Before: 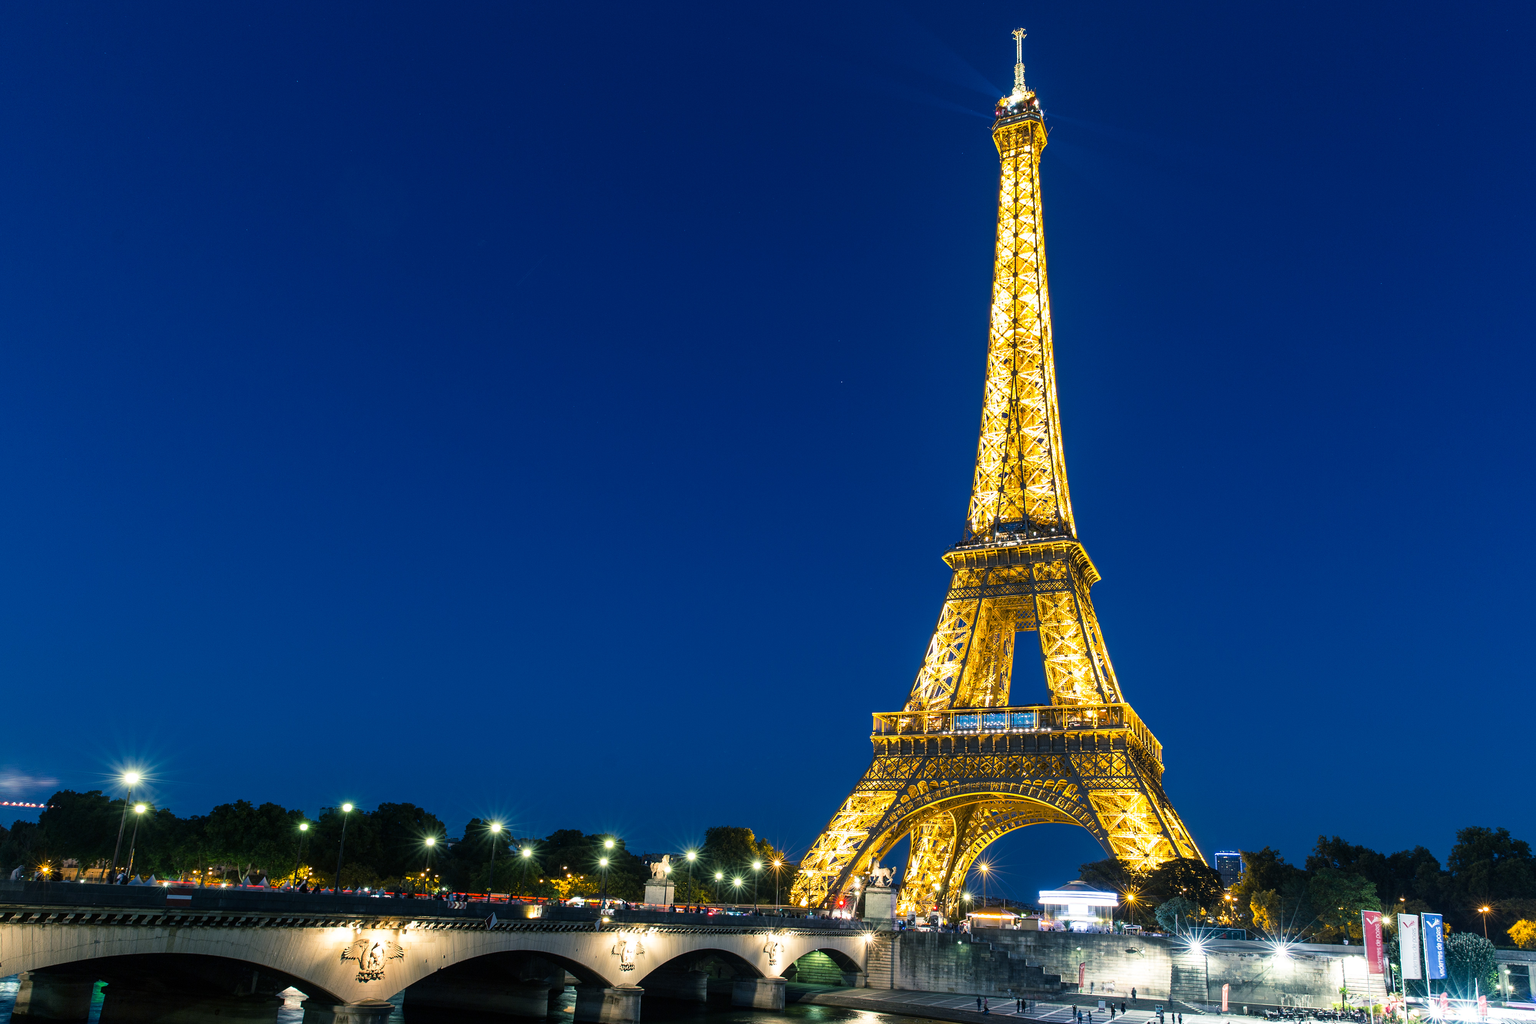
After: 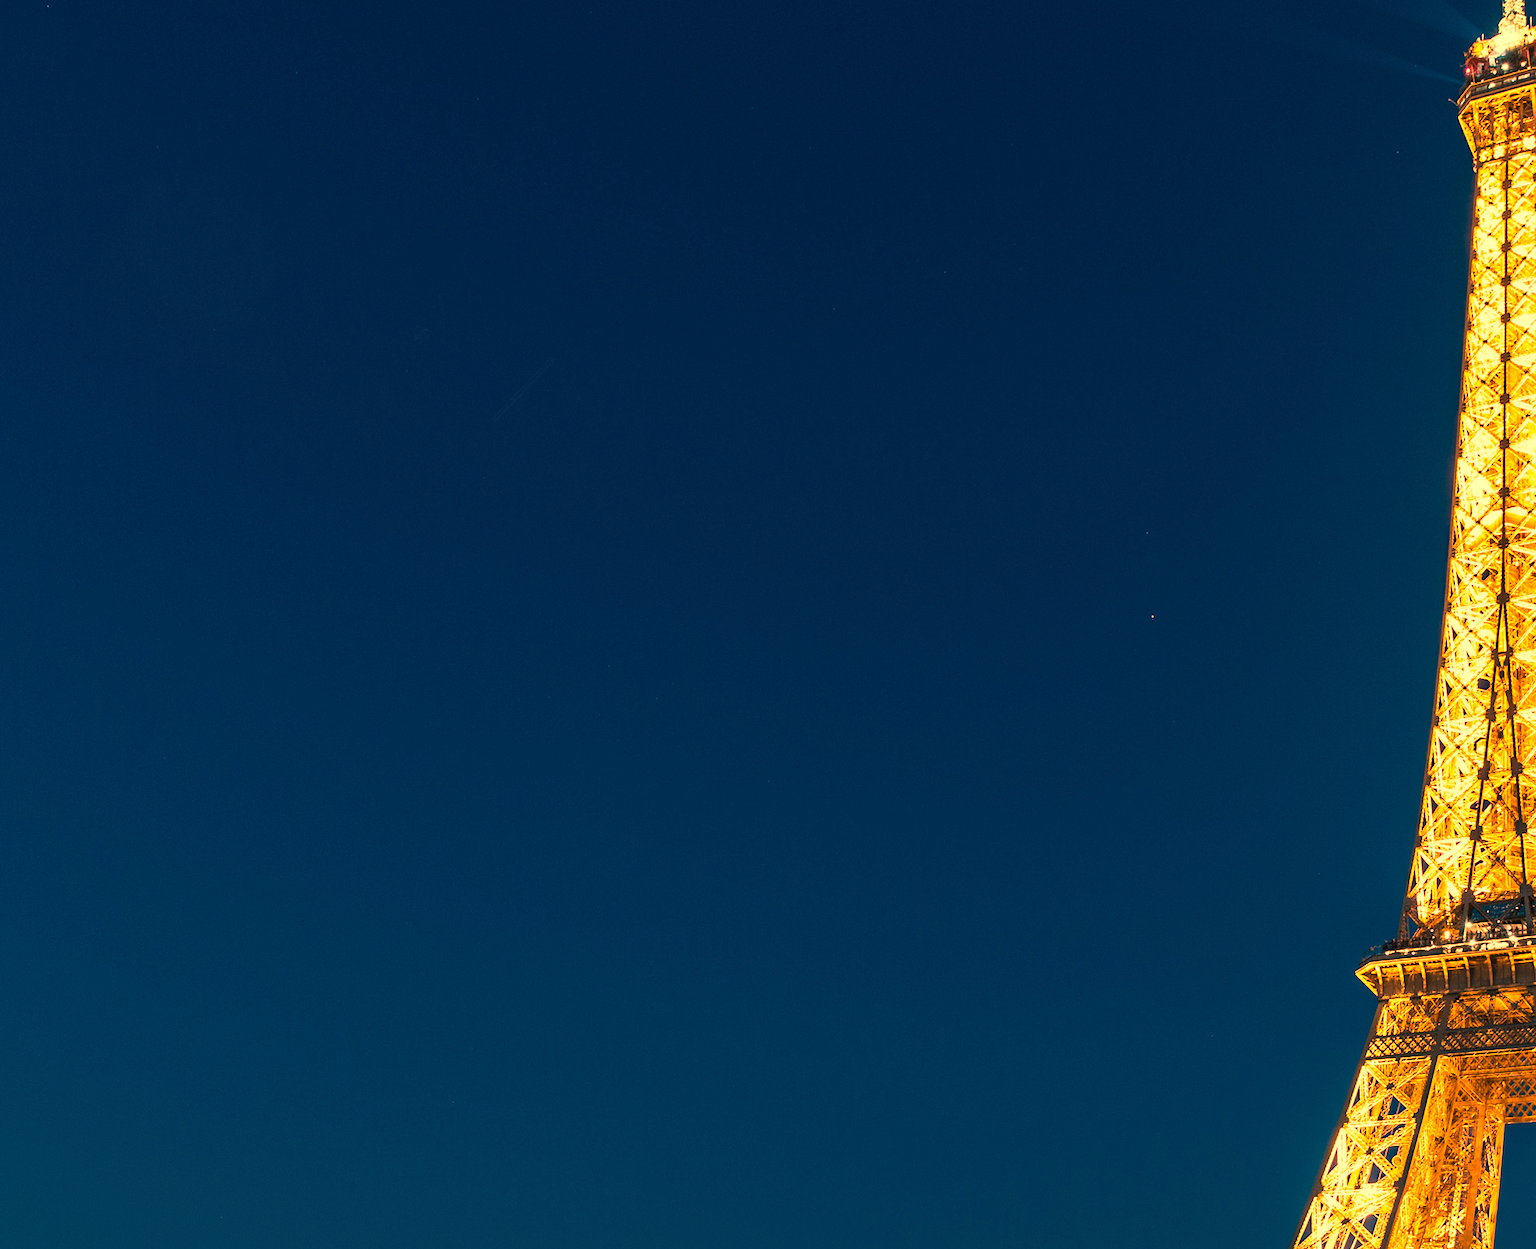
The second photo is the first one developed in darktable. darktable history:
crop: left 17.835%, top 7.675%, right 32.881%, bottom 32.213%
white balance: red 1.467, blue 0.684
